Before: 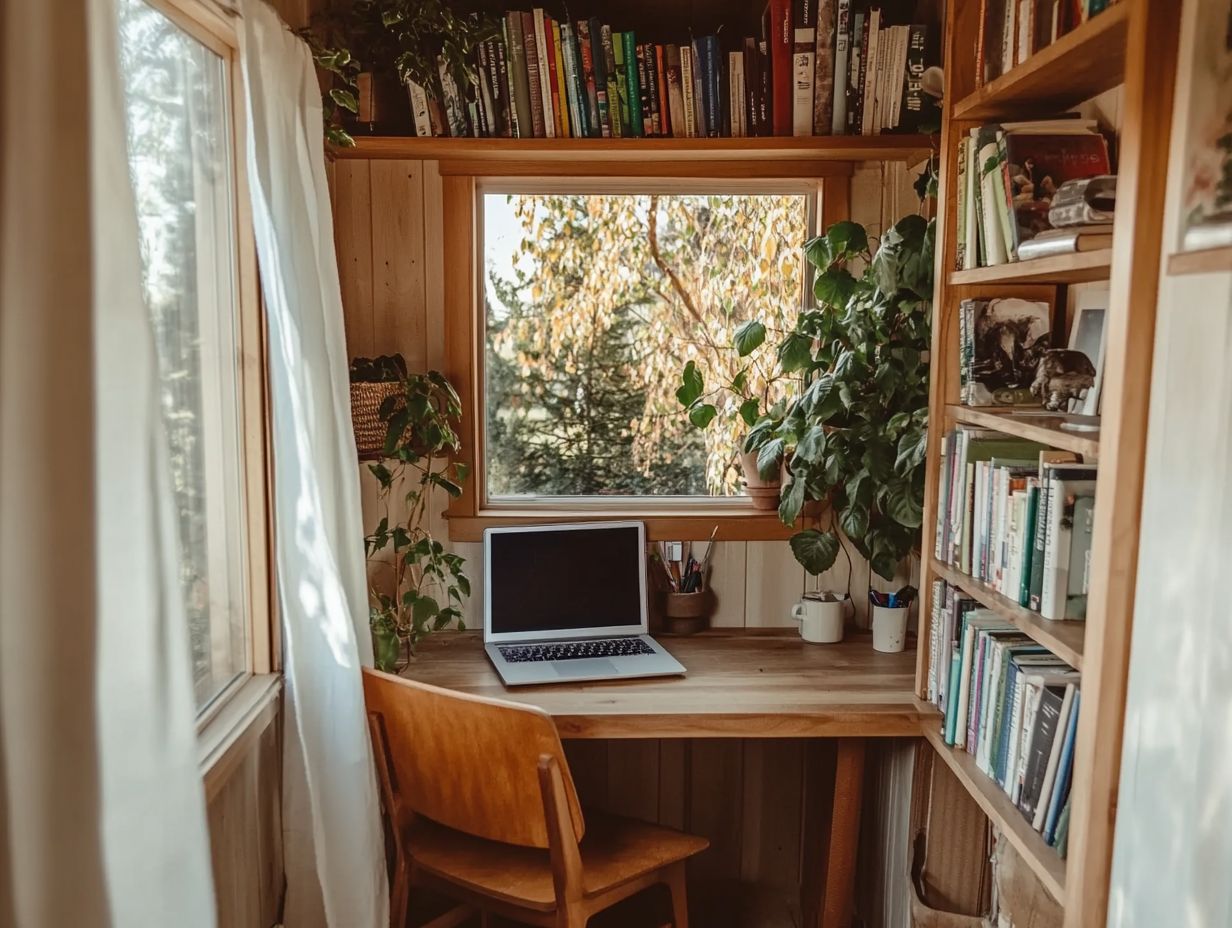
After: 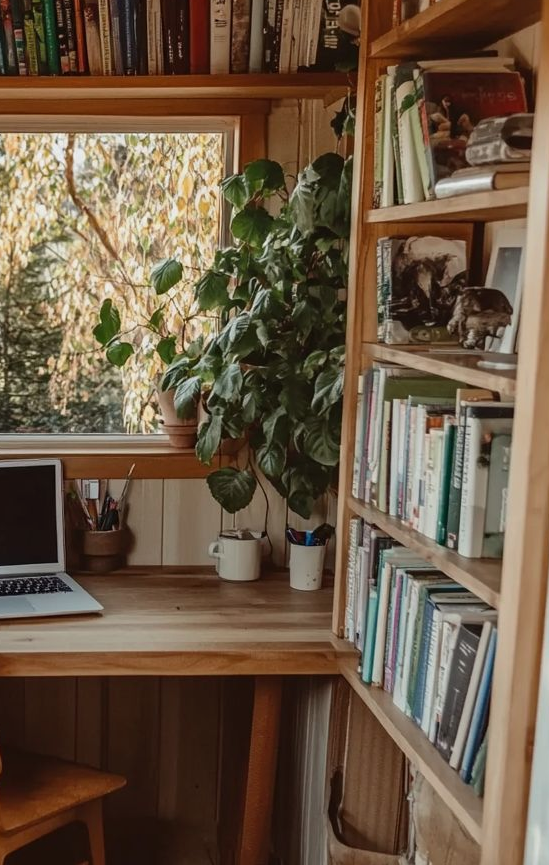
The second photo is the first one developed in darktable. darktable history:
crop: left 47.356%, top 6.688%, right 8.019%
exposure: exposure -0.179 EV, compensate highlight preservation false
